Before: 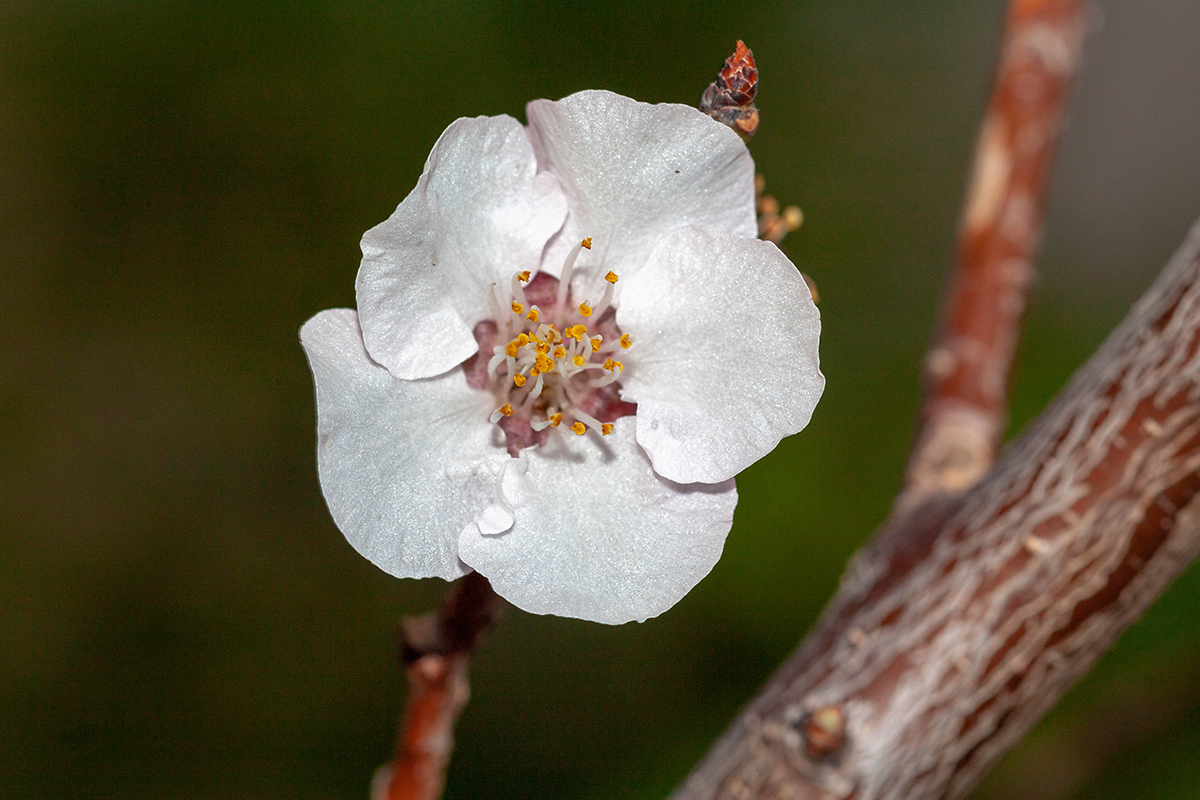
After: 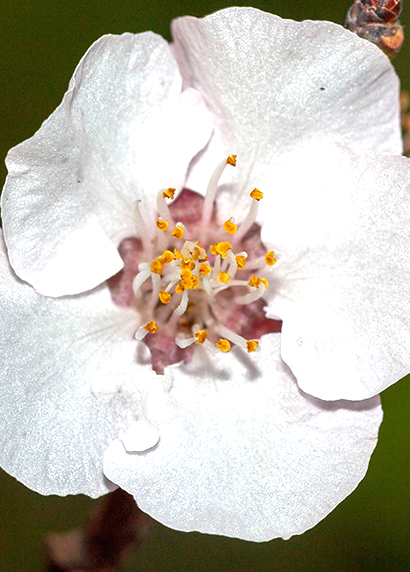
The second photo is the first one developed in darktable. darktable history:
crop and rotate: left 29.617%, top 10.4%, right 36.211%, bottom 18.045%
color zones: curves: ch0 [(0.25, 0.5) (0.428, 0.473) (0.75, 0.5)]; ch1 [(0.243, 0.479) (0.398, 0.452) (0.75, 0.5)], mix -123.39%
exposure: exposure 0.521 EV, compensate exposure bias true, compensate highlight preservation false
